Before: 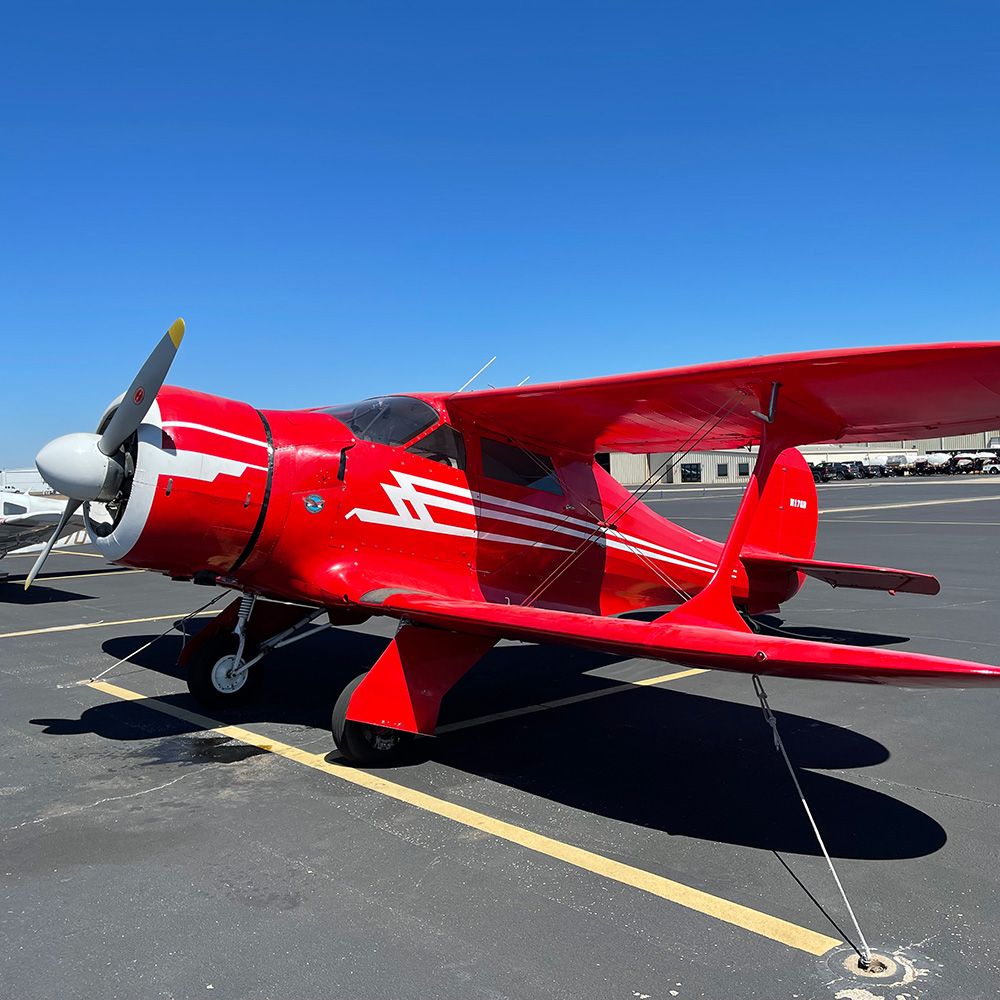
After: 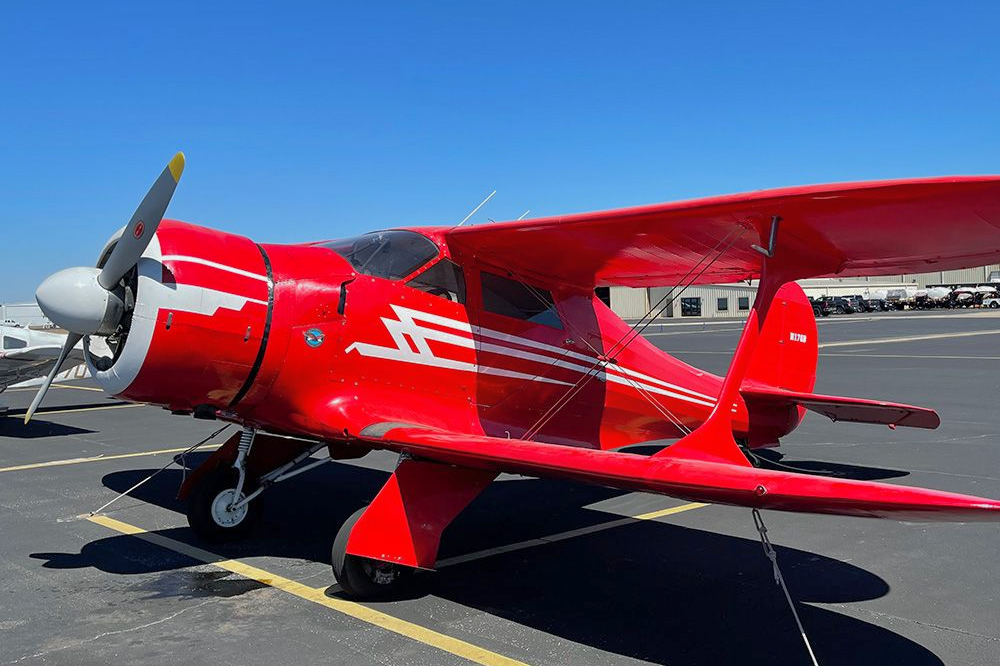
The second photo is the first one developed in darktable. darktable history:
crop: top 16.605%, bottom 16.783%
tone equalizer: -7 EV 0.211 EV, -6 EV 0.089 EV, -5 EV 0.111 EV, -4 EV 0.052 EV, -2 EV -0.018 EV, -1 EV -0.06 EV, +0 EV -0.064 EV, edges refinement/feathering 500, mask exposure compensation -1.57 EV, preserve details no
shadows and highlights: shadows 40.14, highlights -59.95
